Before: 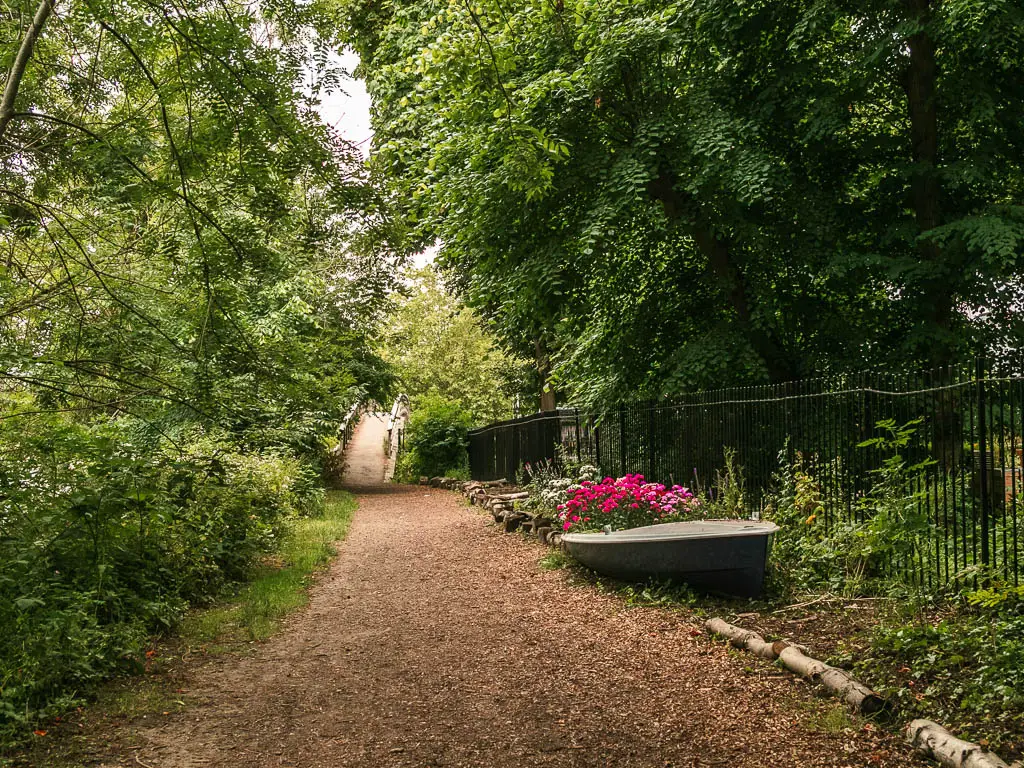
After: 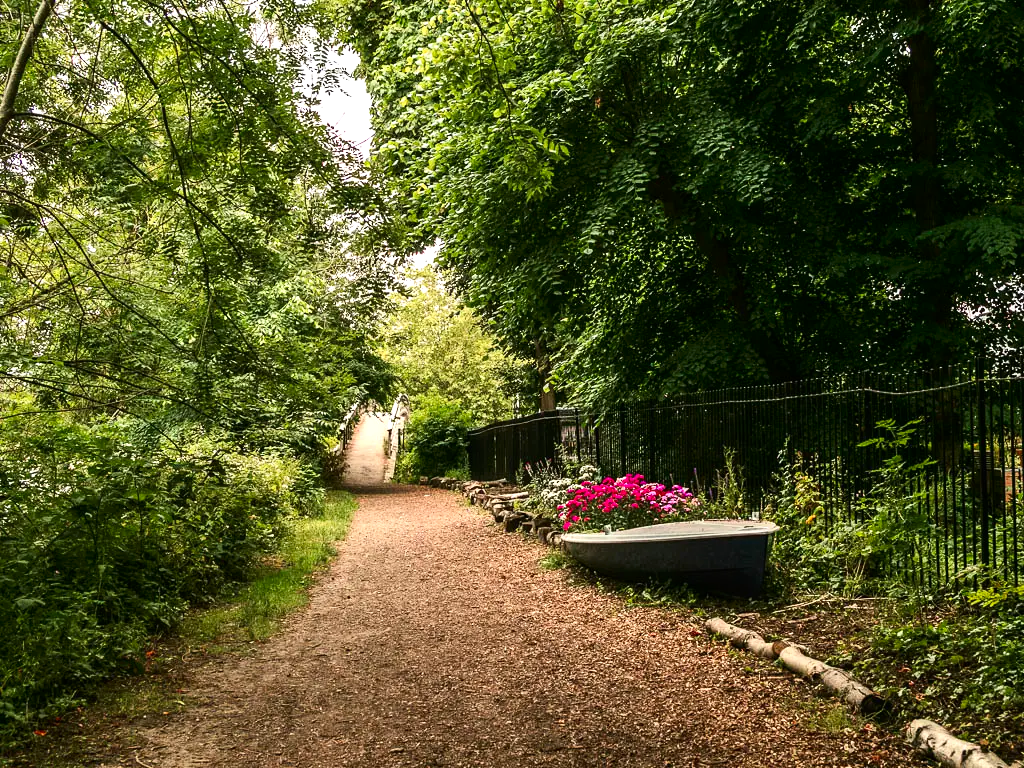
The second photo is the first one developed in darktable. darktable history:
shadows and highlights: shadows -24.49, highlights 49.42, soften with gaussian
contrast brightness saturation: contrast 0.154, brightness -0.008, saturation 0.099
tone equalizer: -8 EV -0.442 EV, -7 EV -0.421 EV, -6 EV -0.333 EV, -5 EV -0.21 EV, -3 EV 0.189 EV, -2 EV 0.337 EV, -1 EV 0.387 EV, +0 EV 0.4 EV
